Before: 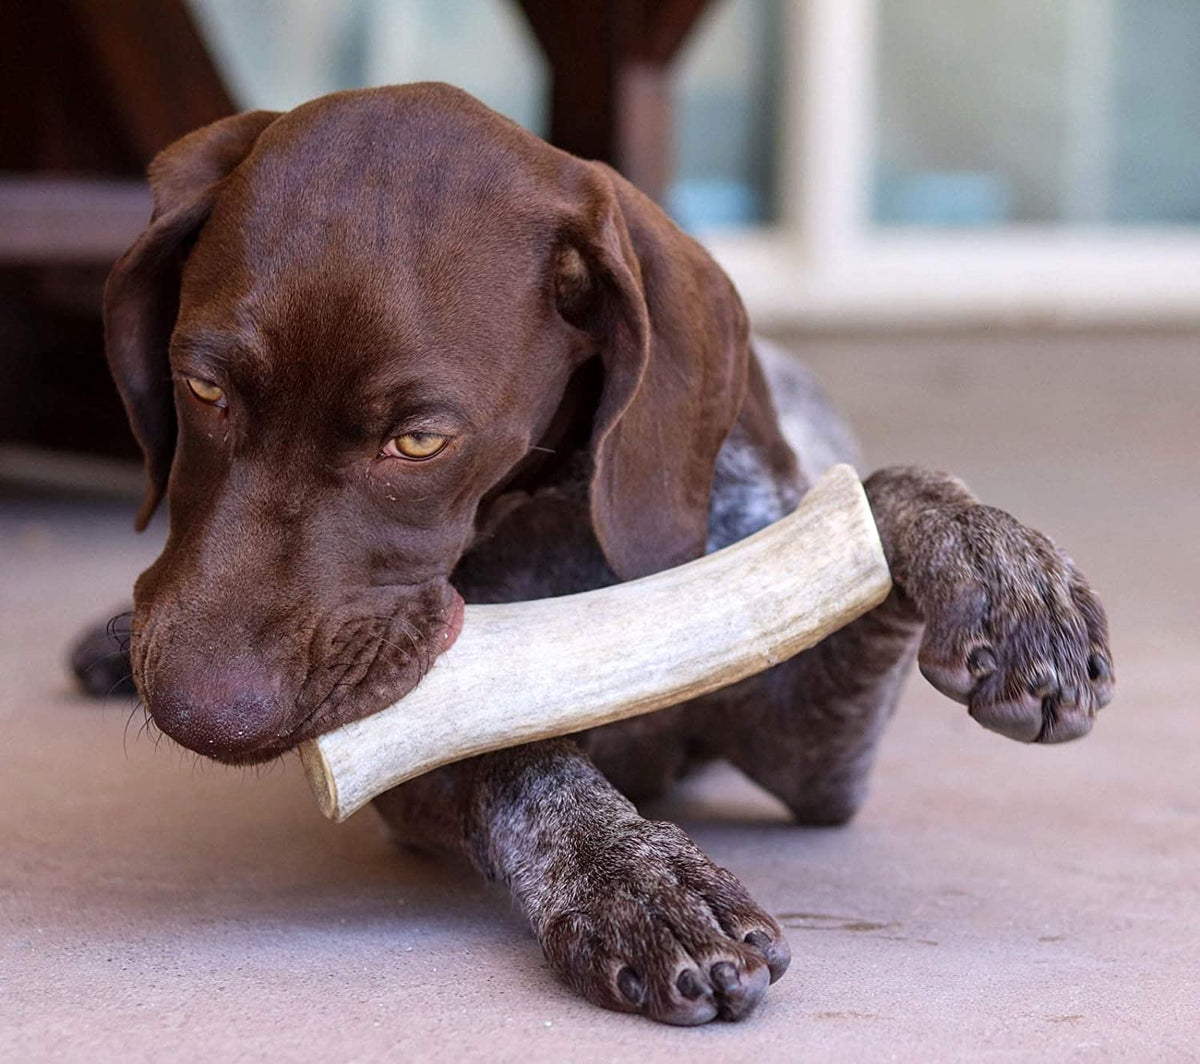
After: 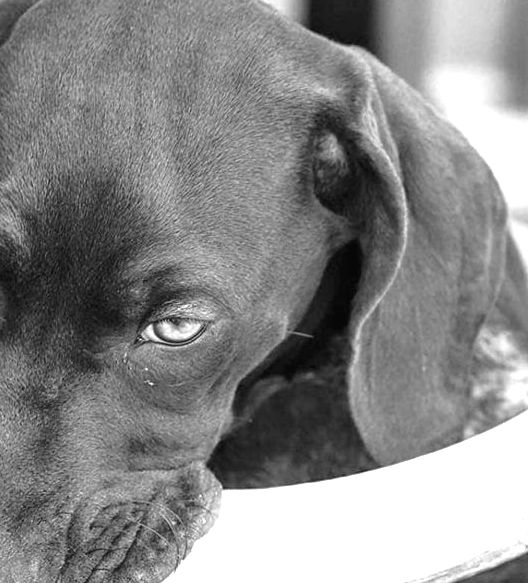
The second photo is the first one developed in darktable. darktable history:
local contrast: mode bilateral grid, contrast 100, coarseness 100, detail 94%, midtone range 0.2
white balance: red 0.976, blue 1.04
monochrome: on, module defaults
exposure: black level correction 0, exposure 1.35 EV, compensate exposure bias true, compensate highlight preservation false
tone equalizer: -8 EV -1.84 EV, -7 EV -1.16 EV, -6 EV -1.62 EV, smoothing diameter 25%, edges refinement/feathering 10, preserve details guided filter
crop: left 20.248%, top 10.86%, right 35.675%, bottom 34.321%
